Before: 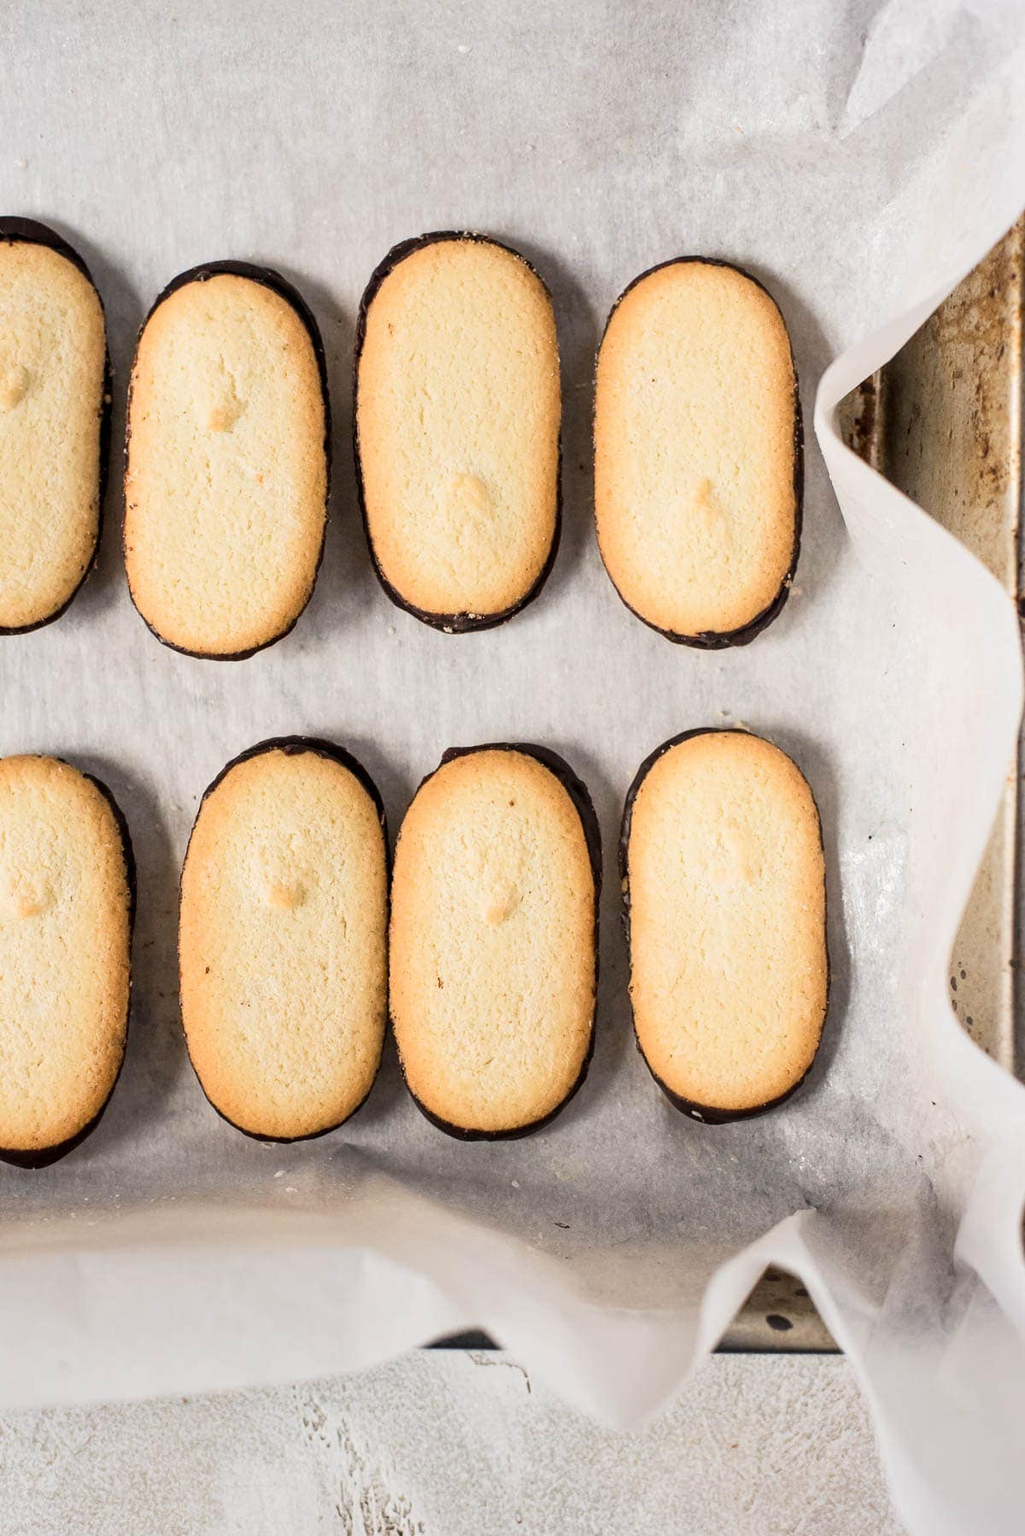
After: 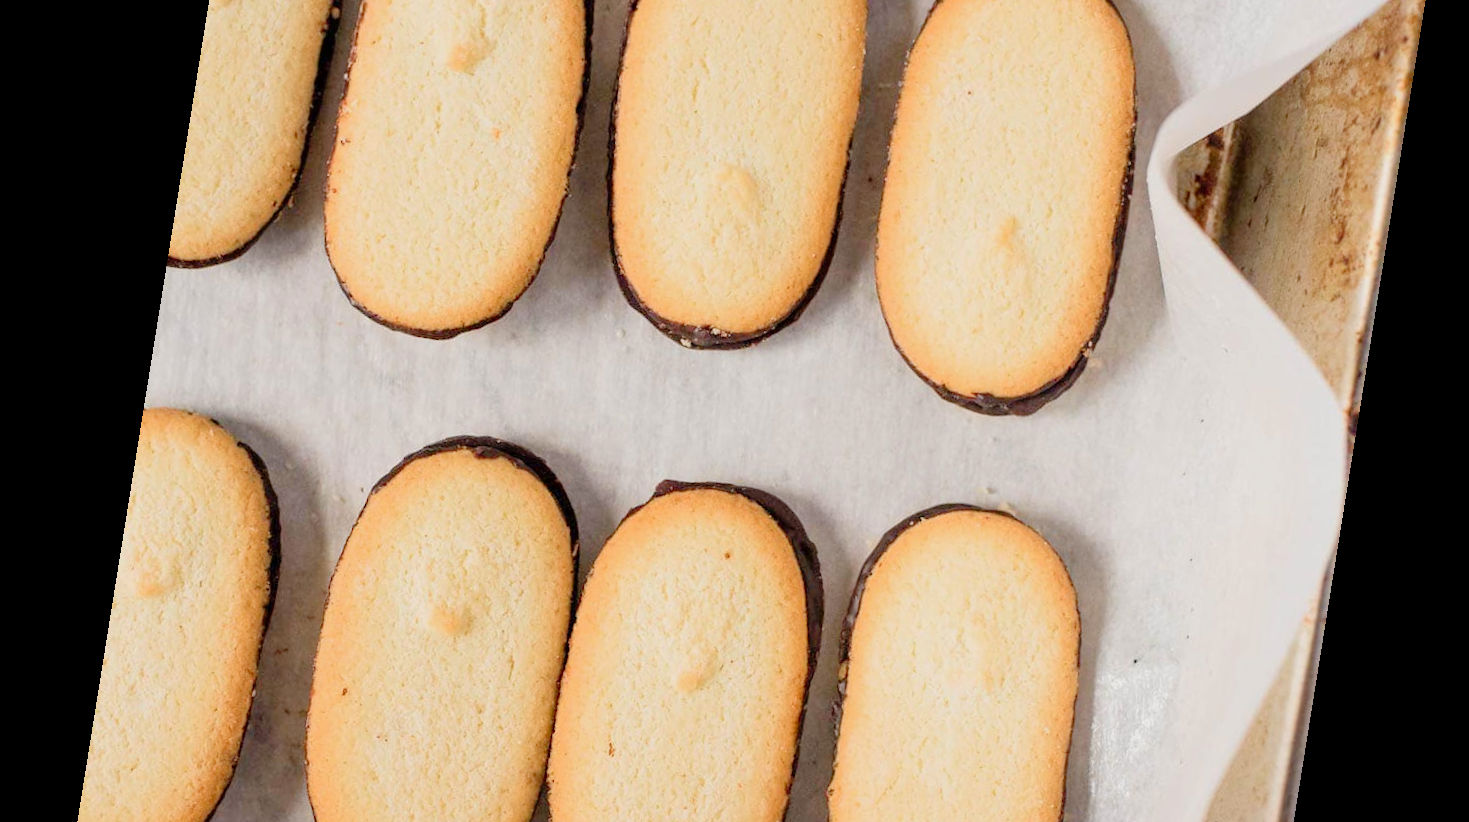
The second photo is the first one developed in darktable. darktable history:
crop and rotate: top 23.84%, bottom 34.294%
tone curve: curves: ch0 [(0, 0) (0.004, 0.008) (0.077, 0.156) (0.169, 0.29) (0.774, 0.774) (0.988, 0.926)], color space Lab, linked channels, preserve colors none
rotate and perspective: rotation 9.12°, automatic cropping off
